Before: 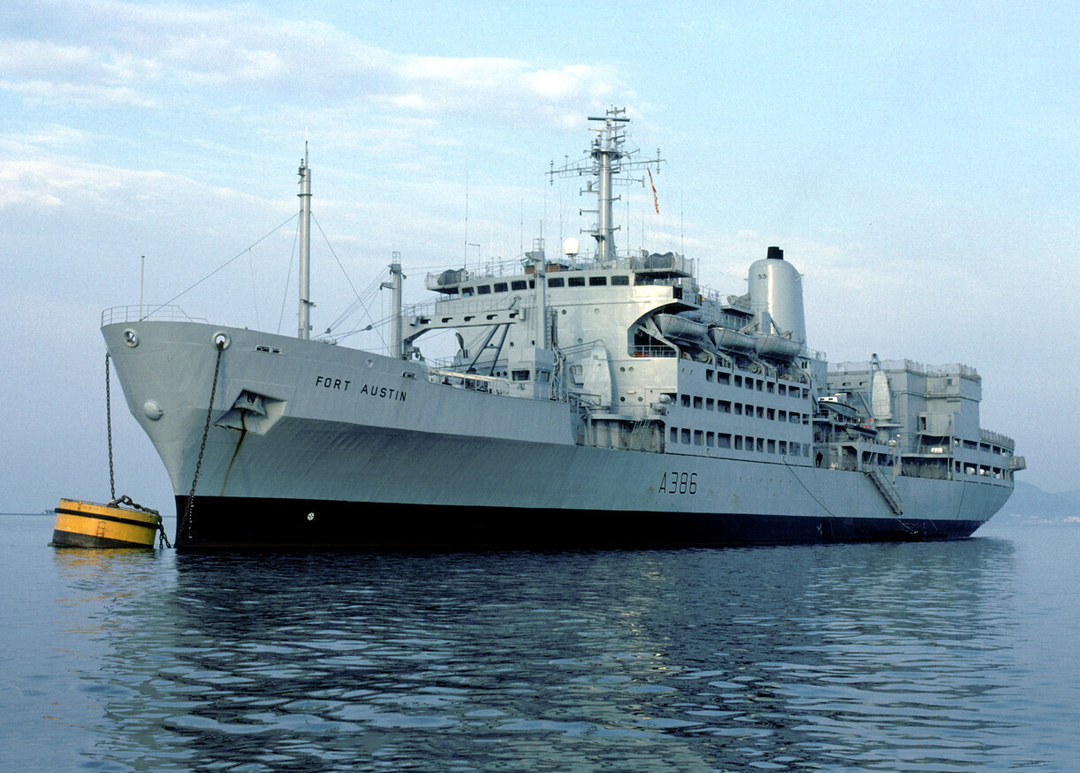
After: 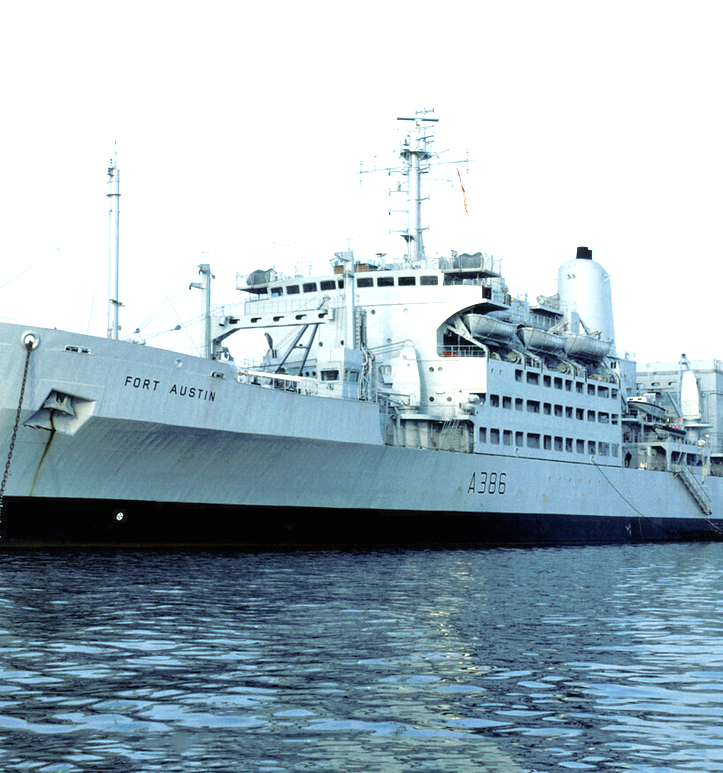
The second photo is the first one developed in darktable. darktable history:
crop and rotate: left 17.785%, right 15.259%
exposure: black level correction 0, exposure 1 EV, compensate highlight preservation false
tone curve: curves: ch0 [(0, 0) (0.003, 0.005) (0.011, 0.019) (0.025, 0.04) (0.044, 0.064) (0.069, 0.095) (0.1, 0.129) (0.136, 0.169) (0.177, 0.207) (0.224, 0.247) (0.277, 0.298) (0.335, 0.354) (0.399, 0.416) (0.468, 0.478) (0.543, 0.553) (0.623, 0.634) (0.709, 0.709) (0.801, 0.817) (0.898, 0.912) (1, 1)], preserve colors none
